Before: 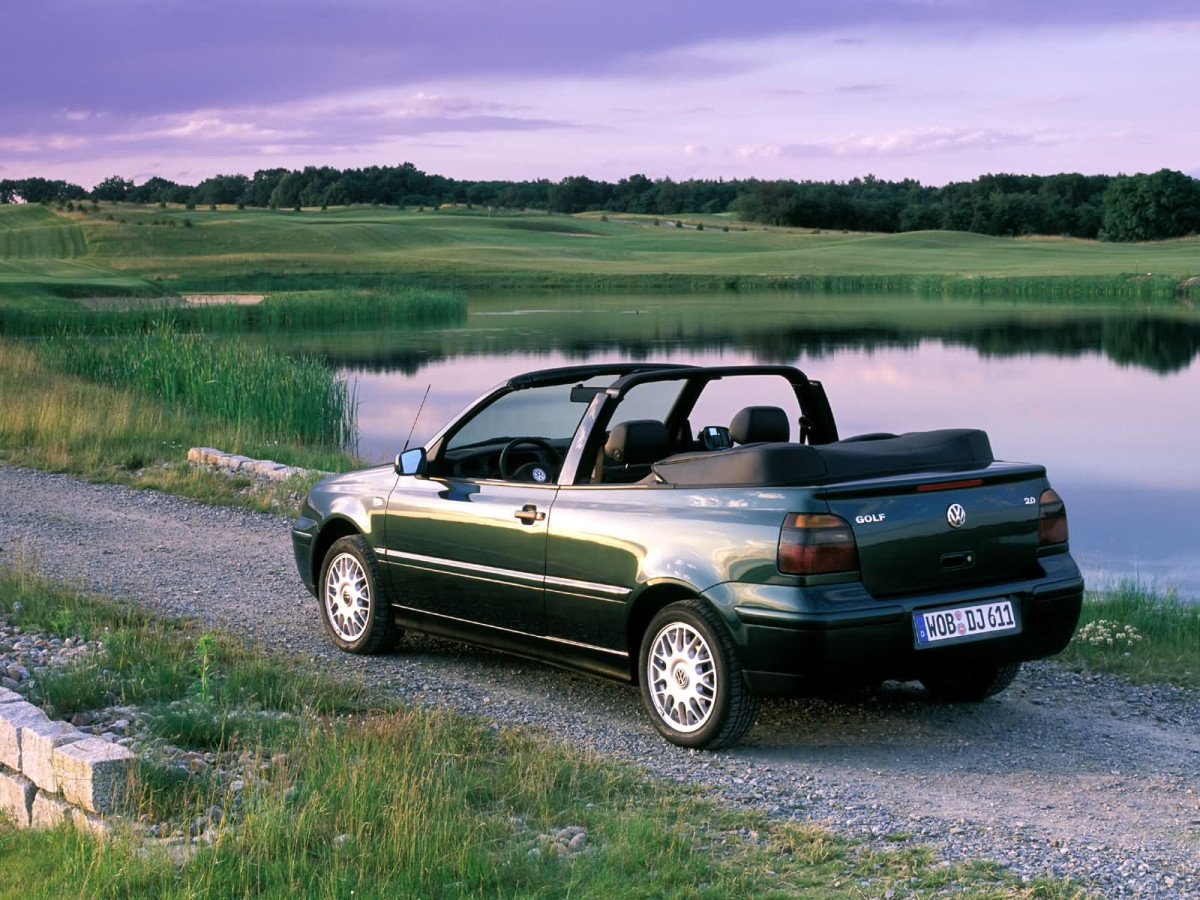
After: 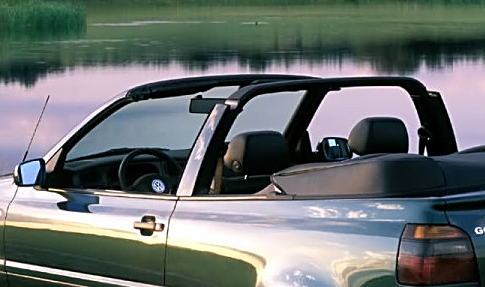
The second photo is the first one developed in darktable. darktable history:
crop: left 31.751%, top 32.172%, right 27.8%, bottom 35.83%
sharpen: on, module defaults
